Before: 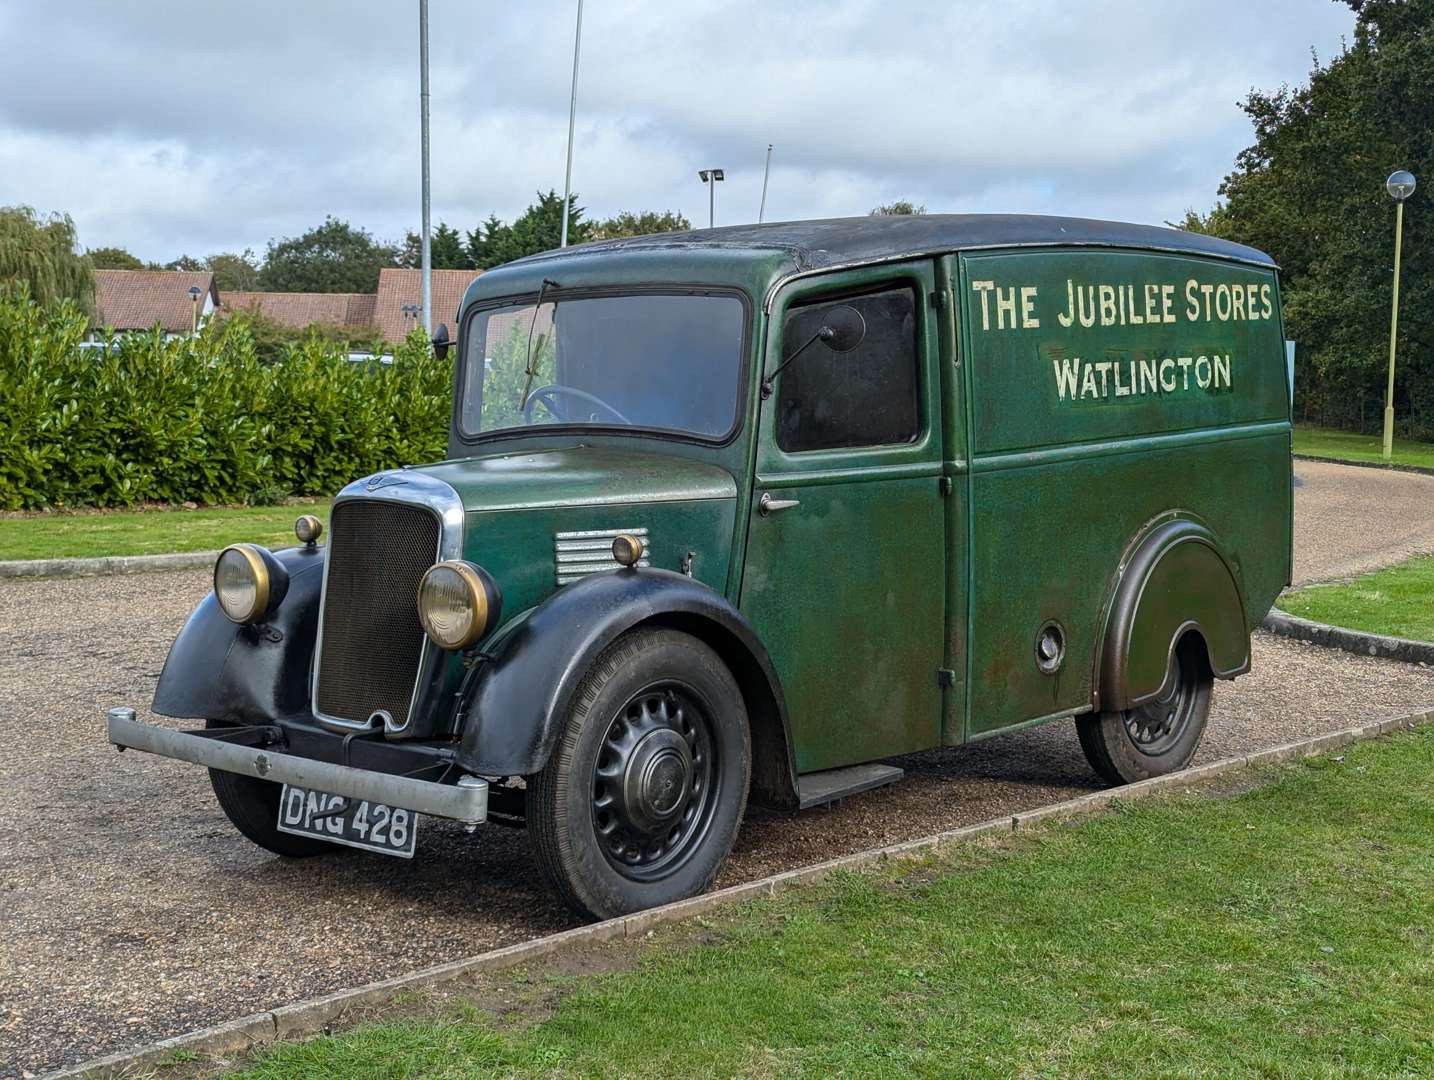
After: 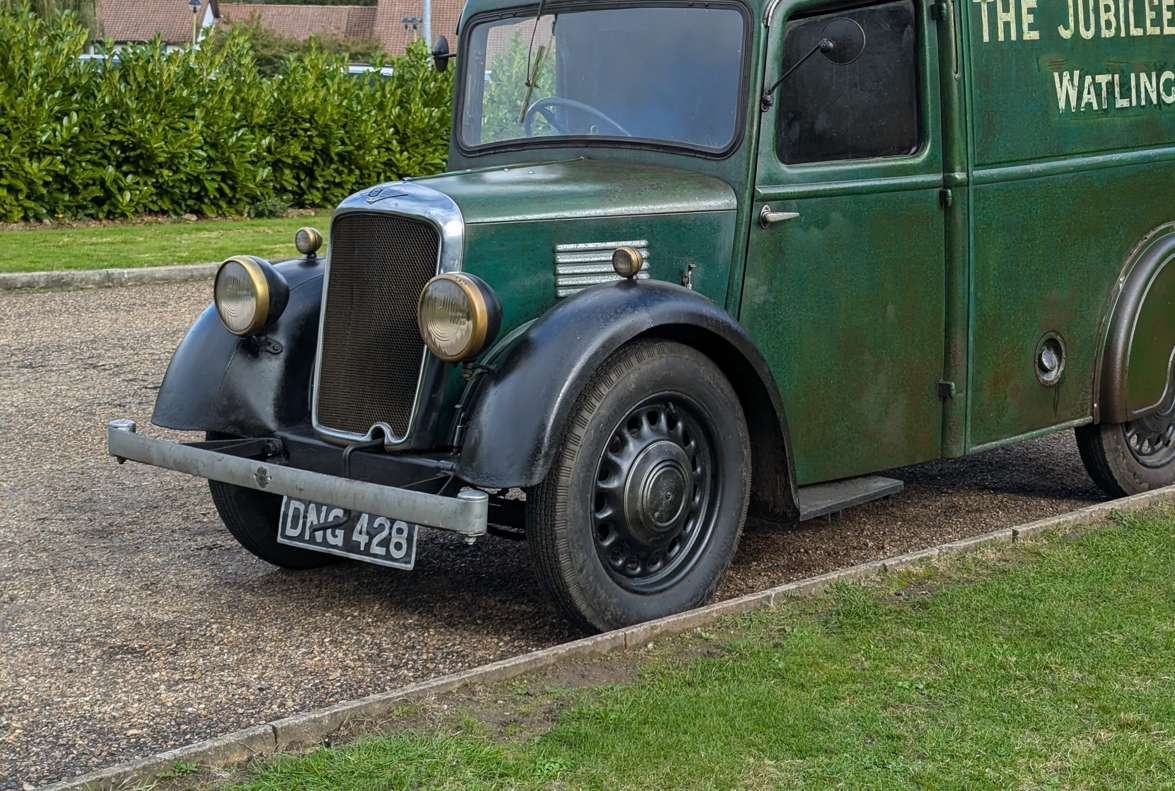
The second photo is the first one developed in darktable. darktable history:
crop: top 26.714%, right 18.037%
